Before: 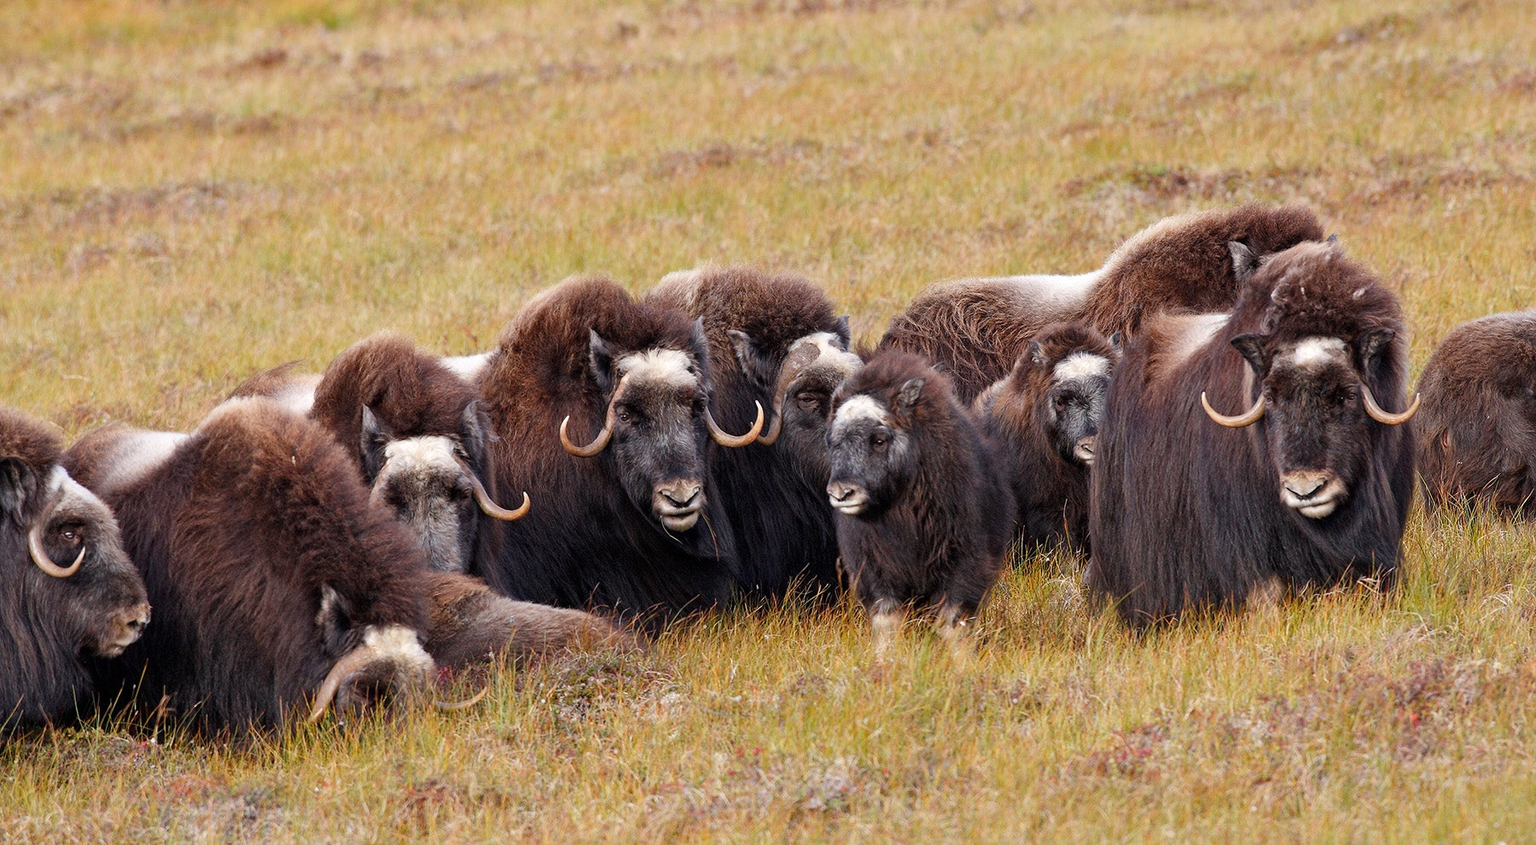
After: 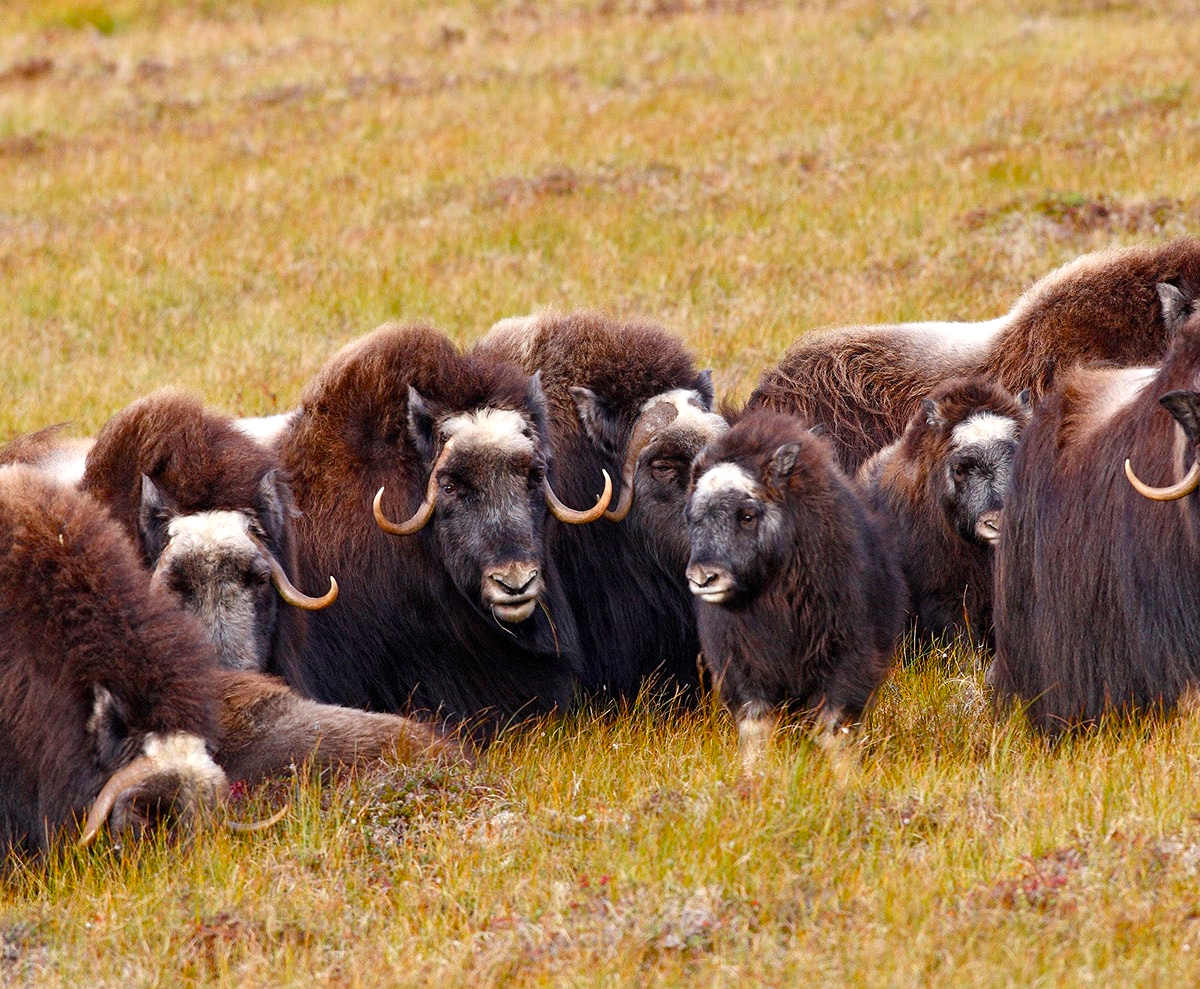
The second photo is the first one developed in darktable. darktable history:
color balance rgb: linear chroma grading › shadows 16%, perceptual saturation grading › global saturation 8%, perceptual saturation grading › shadows 4%, perceptual brilliance grading › global brilliance 2%, perceptual brilliance grading › highlights 8%, perceptual brilliance grading › shadows -4%, global vibrance 16%, saturation formula JzAzBz (2021)
crop and rotate: left 15.754%, right 17.579%
